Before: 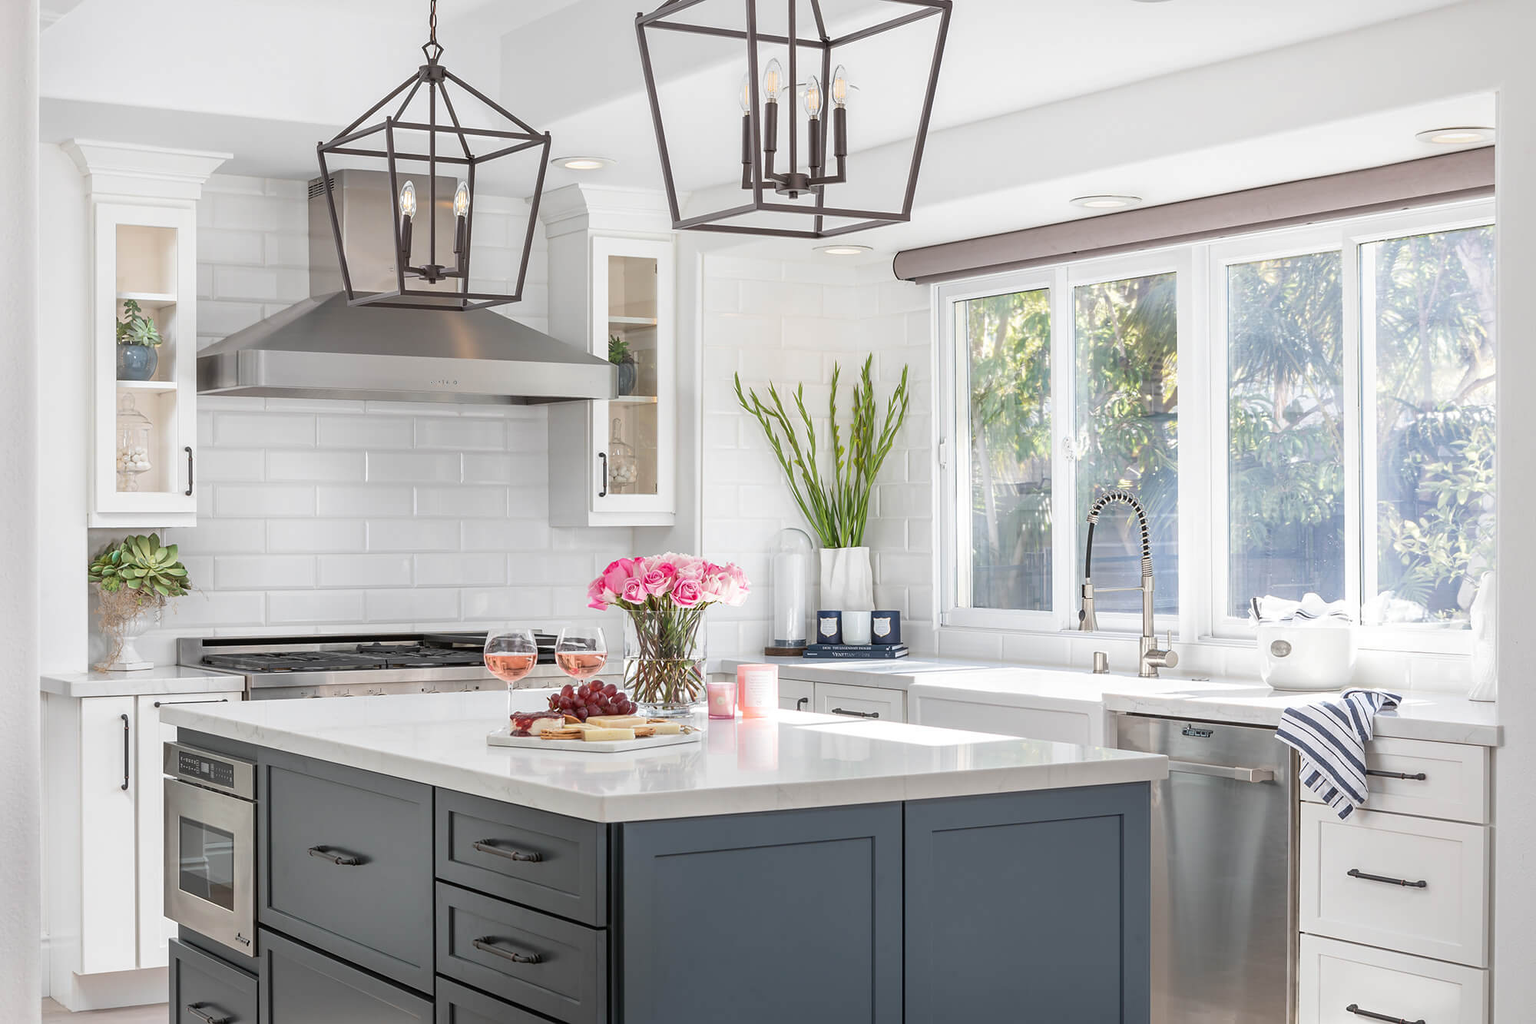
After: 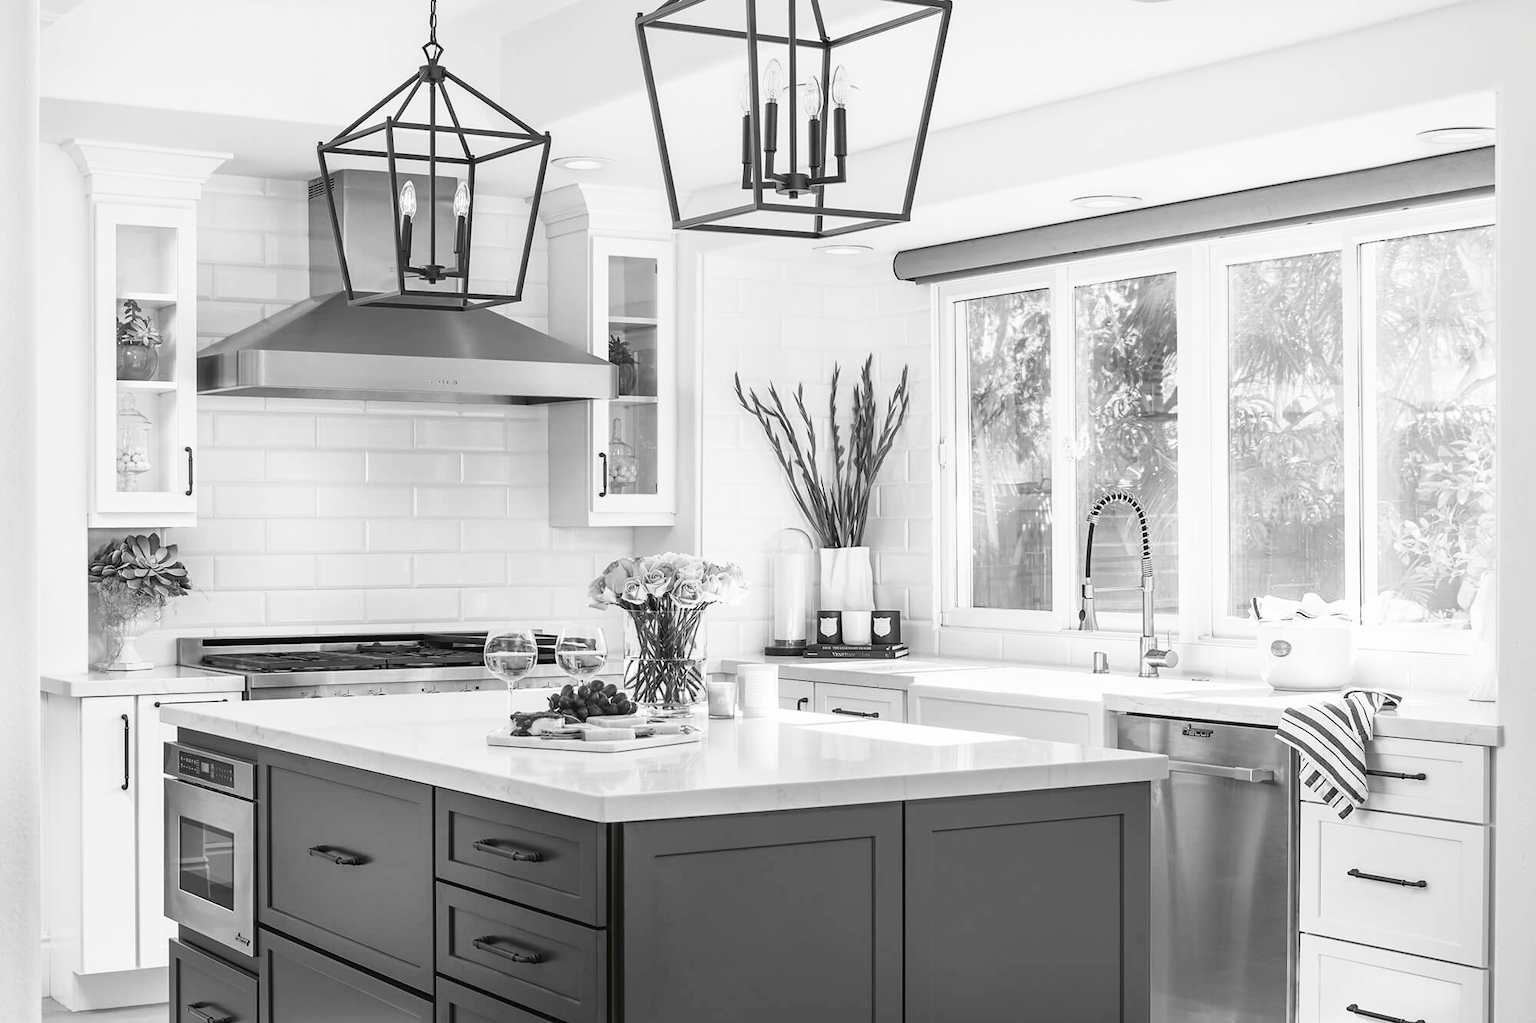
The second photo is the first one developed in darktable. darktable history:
tone curve: curves: ch0 [(0, 0) (0.003, 0.036) (0.011, 0.04) (0.025, 0.042) (0.044, 0.052) (0.069, 0.066) (0.1, 0.085) (0.136, 0.106) (0.177, 0.144) (0.224, 0.188) (0.277, 0.241) (0.335, 0.307) (0.399, 0.382) (0.468, 0.466) (0.543, 0.56) (0.623, 0.672) (0.709, 0.772) (0.801, 0.876) (0.898, 0.949) (1, 1)], preserve colors none
color look up table: target L [83.84, 85.63, 80.97, 81.69, 81.69, 75.88, 76.25, 57.35, 53.98, 42.78, 39.9, 43.46, 23.52, 1.645, 200.09, 69.61, 61.7, 65.49, 42.78, 48.84, 56.83, 44.41, 29.29, 34.03, 27.53, 95.14, 89.53, 86.7, 79.88, 81.93, 74.91, 84.2, 67.74, 80.97, 50.17, 83.84, 70.35, 74.05, 54.76, 45.09, 38.24, 44, 39.9, 25.76, 93.75, 83.12, 66.24, 77.58, 44.82], target a [-0.002, 0, 0, 0.001, 0.001, 0, 0, 0.001, 0.001, 0, 0, 0.001, 0, -0.153, 0, 0, 0.001, 0, 0, 0.001, 0.001, 0, 0, 0.001, 0, -0.002, -0.002, -0.003, 0, 0.001, 0.001, 0, 0.001, 0, 0.001, -0.002, 0, 0, 0.001, 0.001, 0, 0.001, 0, 0, -0.003, -0.001, 0.001, 0.001, 0], target b [0.024, 0.002, 0.002, 0.001 ×4, -0.005, -0.004, 0, -0.001, -0.005, -0.003, 1.891, 0, 0.001, -0.005, 0.001, 0, -0.005, -0.005, 0, -0.001, -0.004, -0.001, 0.024, 0.025, 0.025, 0.002, -0.006, -0.006, 0.002, -0.005, 0.002, -0.005, 0.024, 0.001, 0.001, -0.005, -0.005, -0.001, -0.004, -0.001, -0.001, 0.024, 0.002, -0.005, -0.006, 0], num patches 49
